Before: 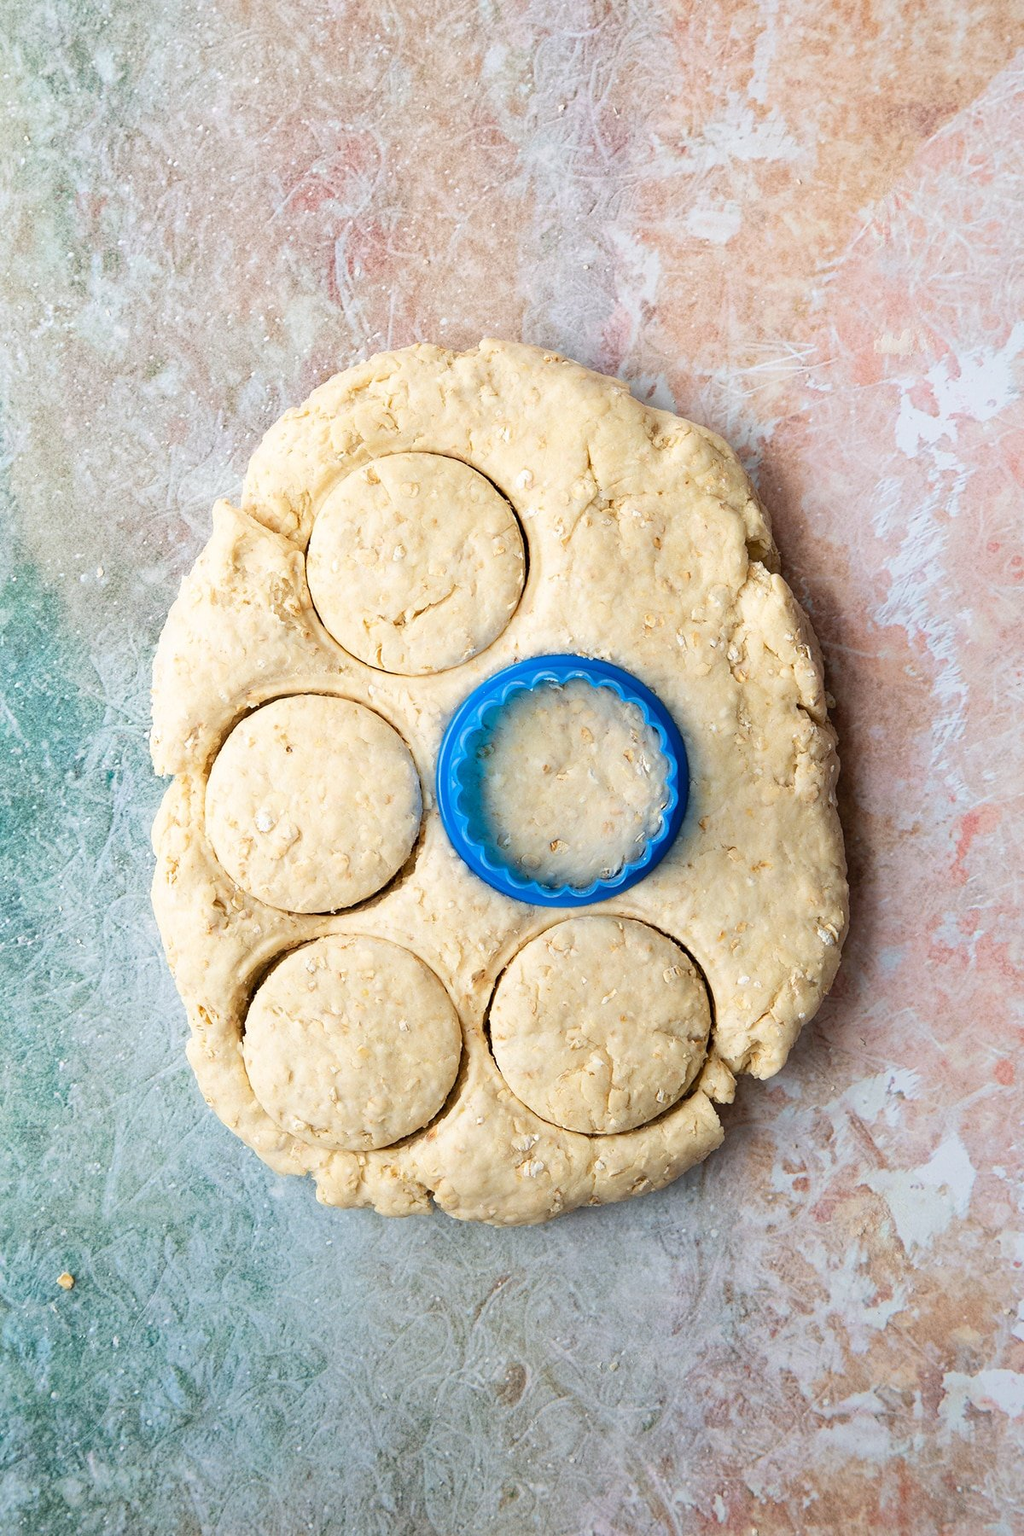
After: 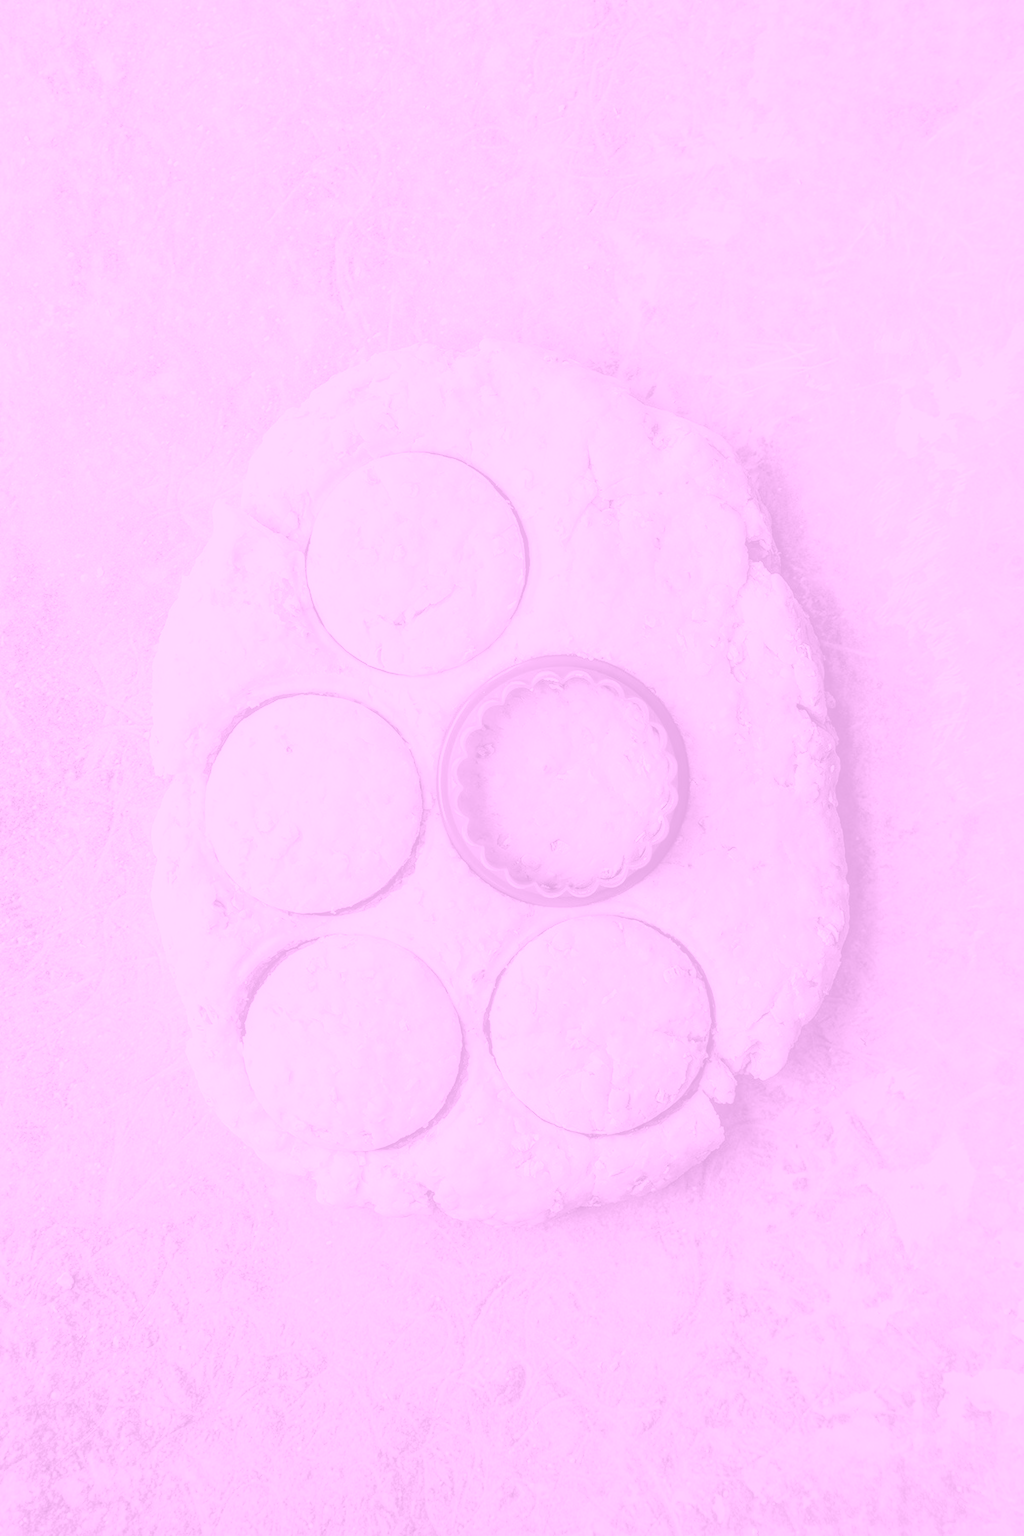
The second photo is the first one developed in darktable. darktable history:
bloom: size 3%, threshold 100%, strength 0%
tone equalizer: -8 EV -0.55 EV
exposure: black level correction -0.062, exposure -0.05 EV, compensate highlight preservation false
filmic rgb: middle gray luminance 18%, black relative exposure -7.5 EV, white relative exposure 8.5 EV, threshold 6 EV, target black luminance 0%, hardness 2.23, latitude 18.37%, contrast 0.878, highlights saturation mix 5%, shadows ↔ highlights balance 10.15%, add noise in highlights 0, preserve chrominance no, color science v3 (2019), use custom middle-gray values true, iterations of high-quality reconstruction 0, contrast in highlights soft, enable highlight reconstruction true
contrast brightness saturation: contrast 0.01, saturation -0.05
colorize: hue 331.2°, saturation 75%, source mix 30.28%, lightness 70.52%, version 1
color balance rgb: perceptual saturation grading › global saturation 20%, global vibrance 20%
local contrast: highlights 20%, shadows 30%, detail 200%, midtone range 0.2
